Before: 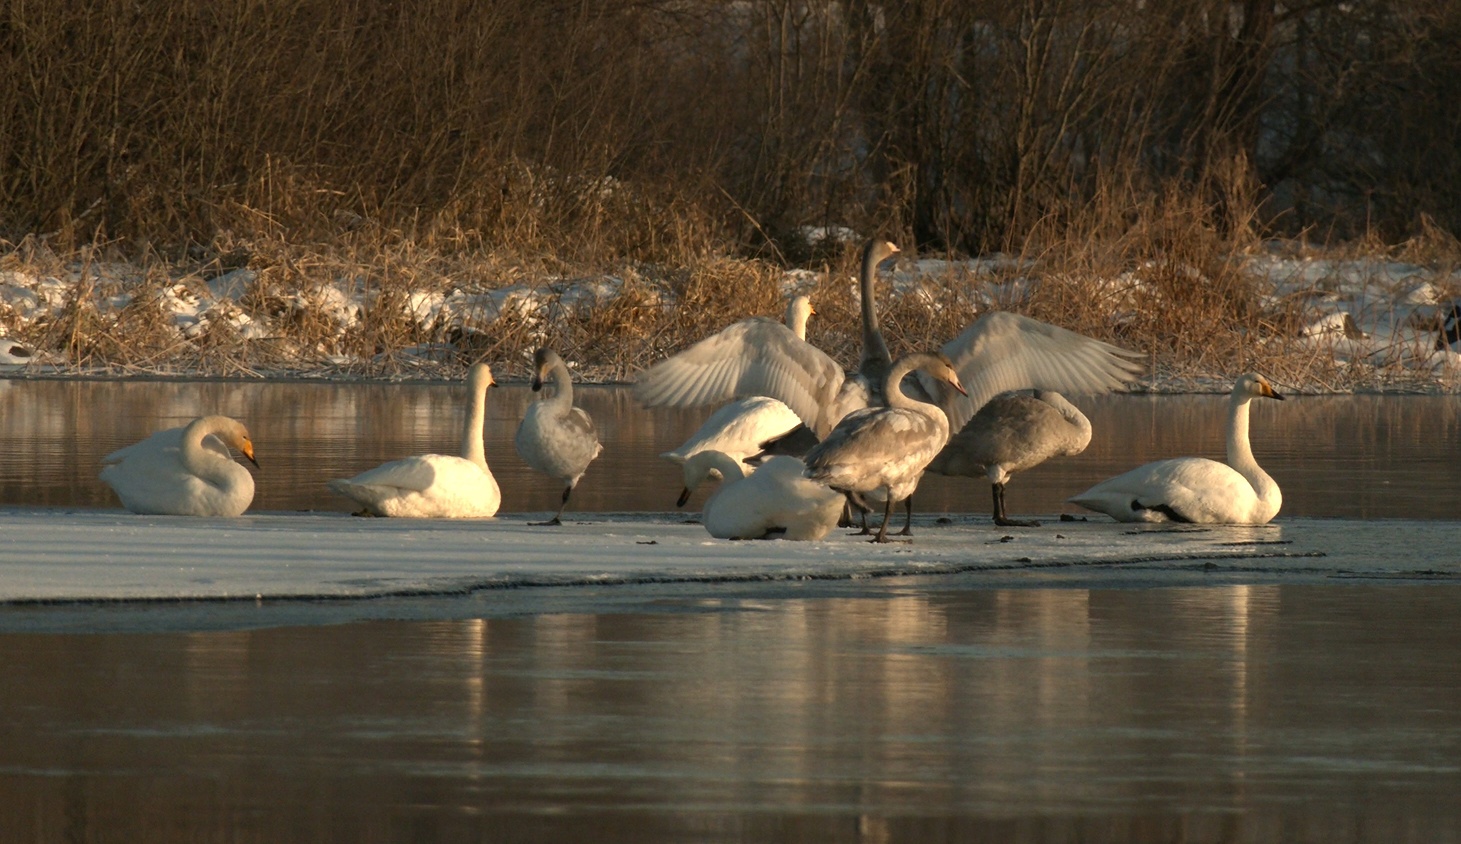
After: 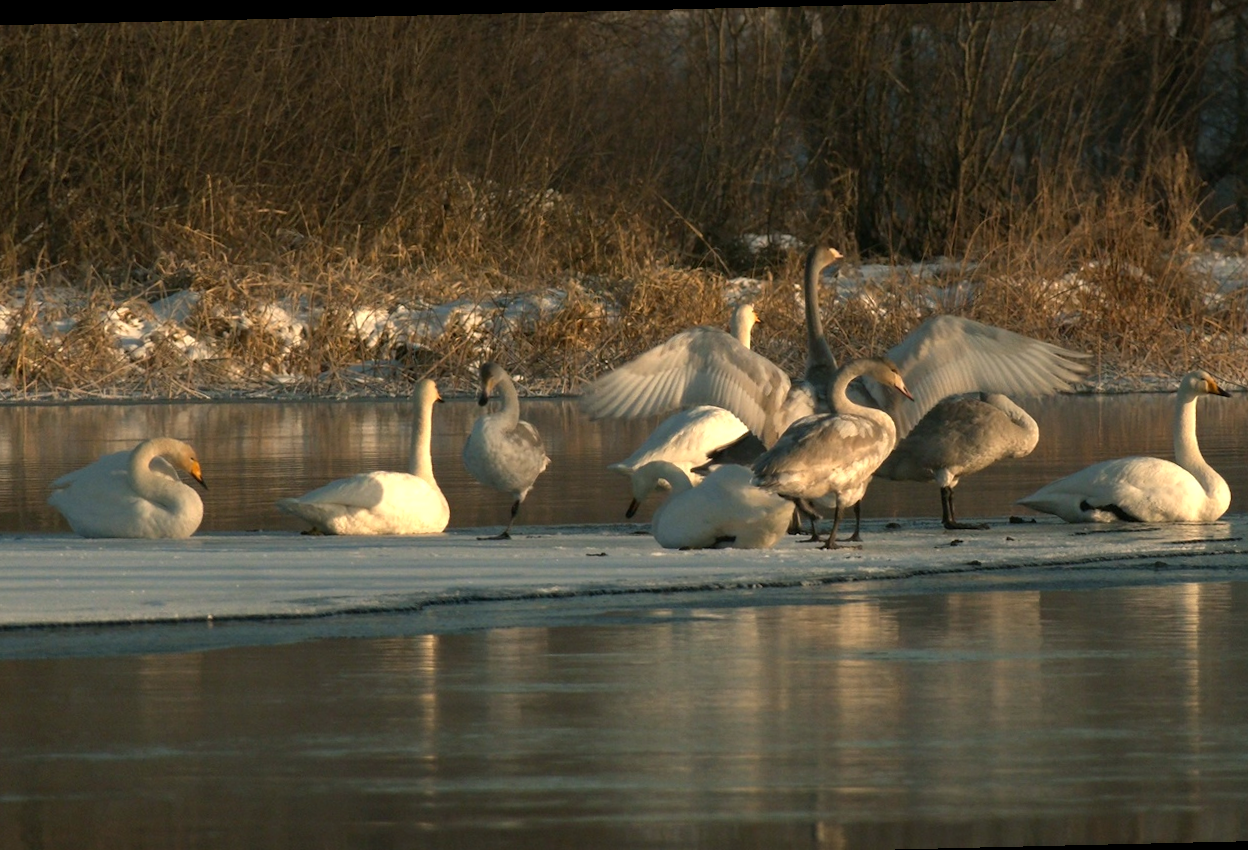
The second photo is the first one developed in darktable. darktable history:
crop and rotate: angle 1.35°, left 4.263%, top 0.802%, right 11.419%, bottom 2.373%
color balance rgb: shadows lift › chroma 2.042%, shadows lift › hue 216.56°, perceptual saturation grading › global saturation 0.191%, perceptual brilliance grading › highlights 2.706%, global vibrance 15.501%
